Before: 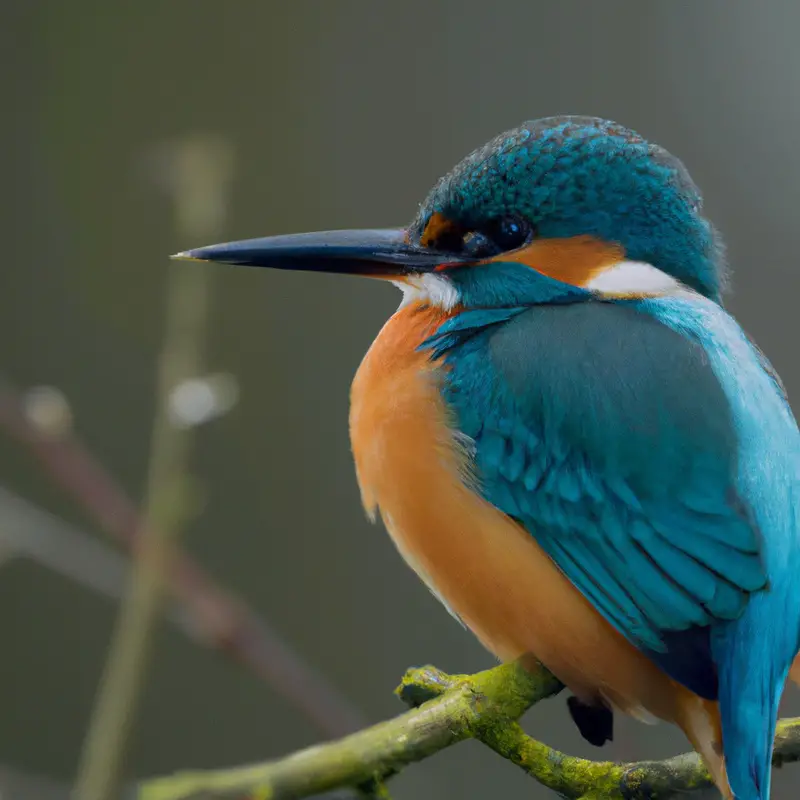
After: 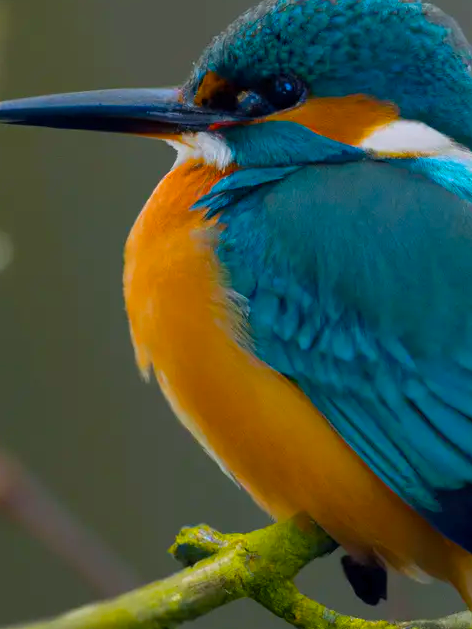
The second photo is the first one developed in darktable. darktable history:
color balance rgb: linear chroma grading › global chroma 15%, perceptual saturation grading › global saturation 30%
crop and rotate: left 28.256%, top 17.734%, right 12.656%, bottom 3.573%
